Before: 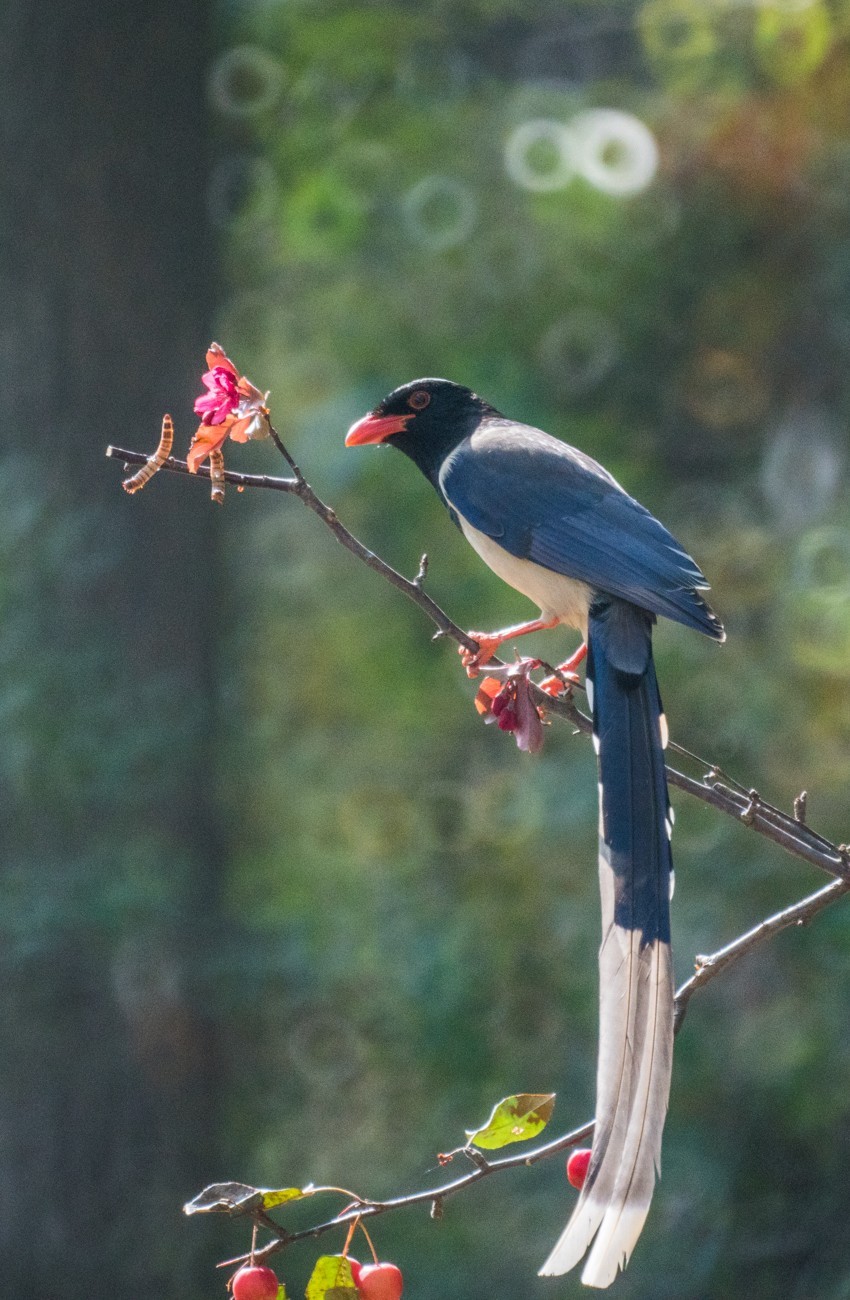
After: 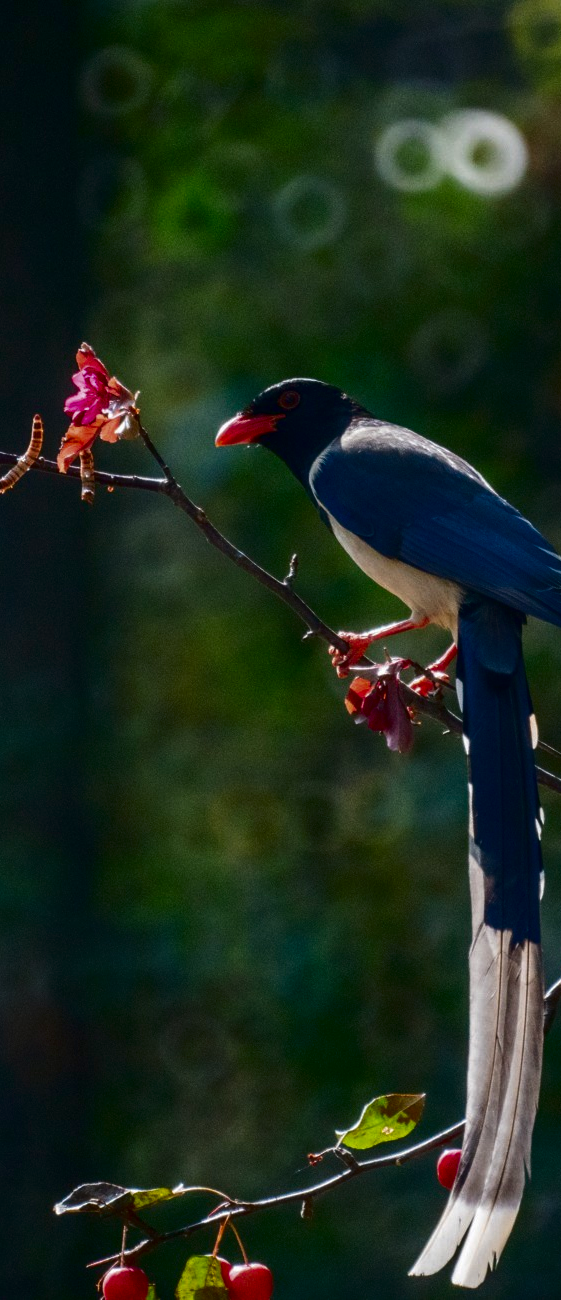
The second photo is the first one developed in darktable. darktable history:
crop: left 15.402%, right 17.766%
contrast brightness saturation: contrast 0.09, brightness -0.592, saturation 0.172
